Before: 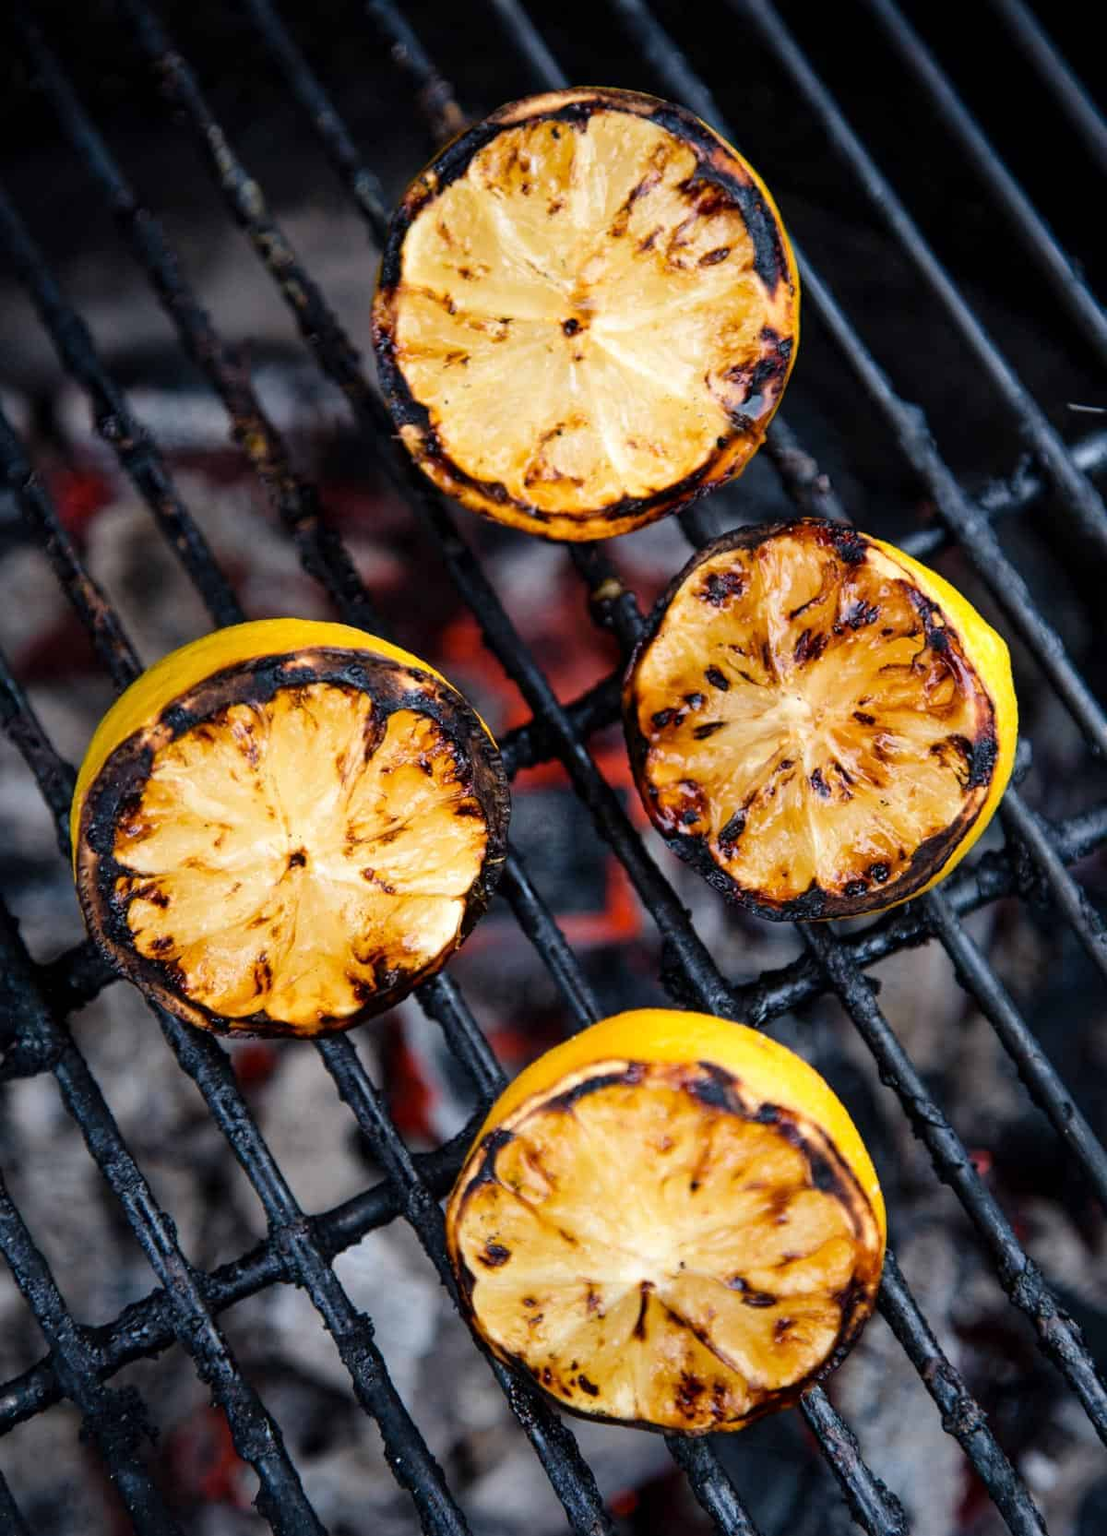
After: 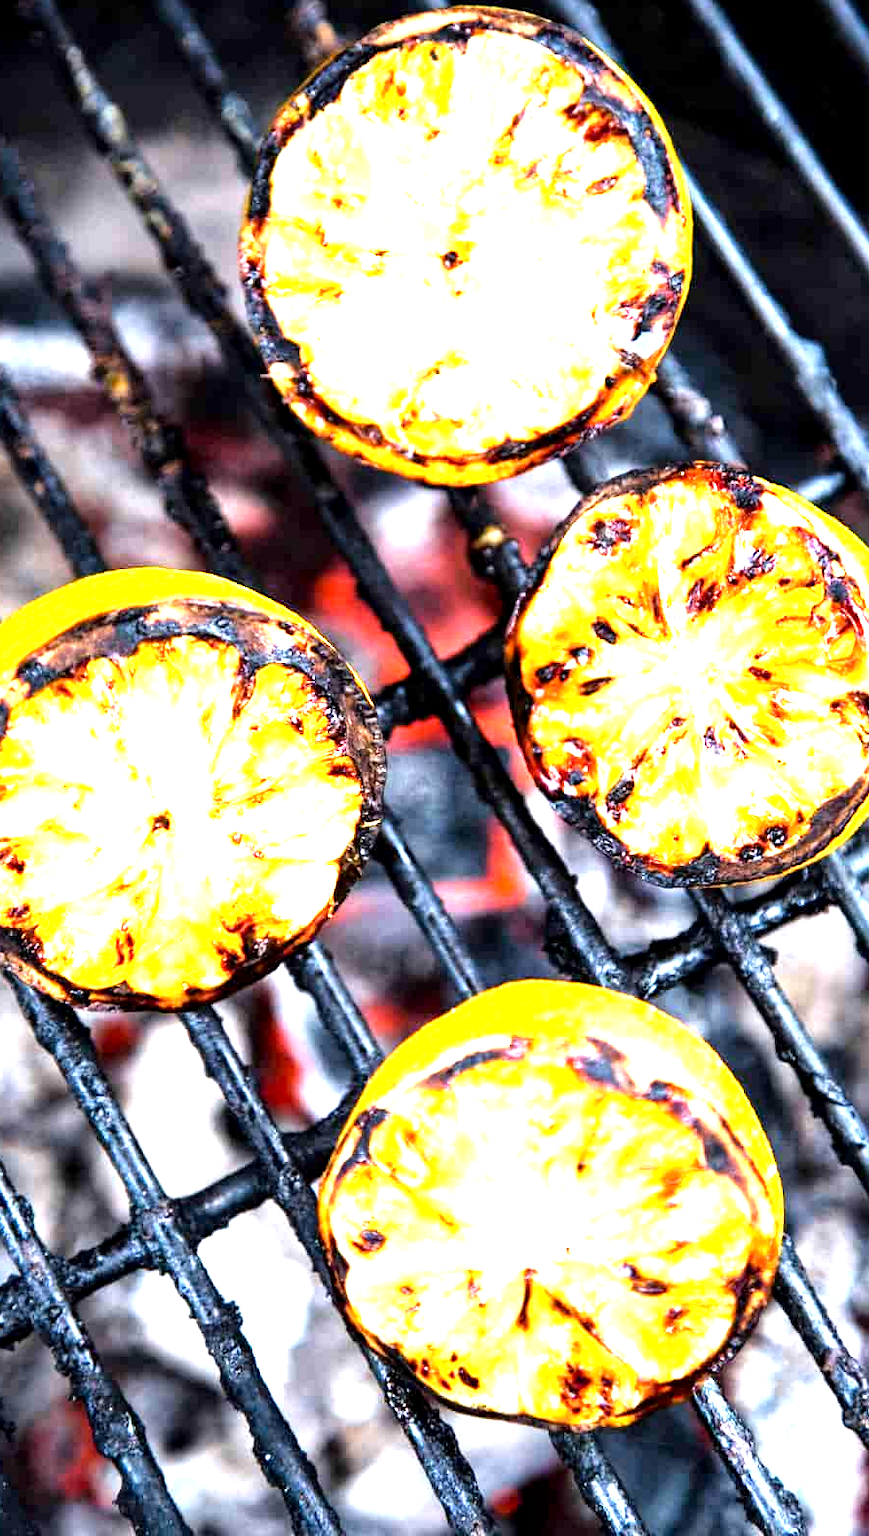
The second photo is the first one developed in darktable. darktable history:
tone equalizer: -8 EV -0.743 EV, -7 EV -0.711 EV, -6 EV -0.563 EV, -5 EV -0.408 EV, -3 EV 0.371 EV, -2 EV 0.6 EV, -1 EV 0.689 EV, +0 EV 0.774 EV
crop and rotate: left 13.127%, top 5.311%, right 12.539%
exposure: black level correction 0.001, exposure 1.851 EV, compensate exposure bias true, compensate highlight preservation false
